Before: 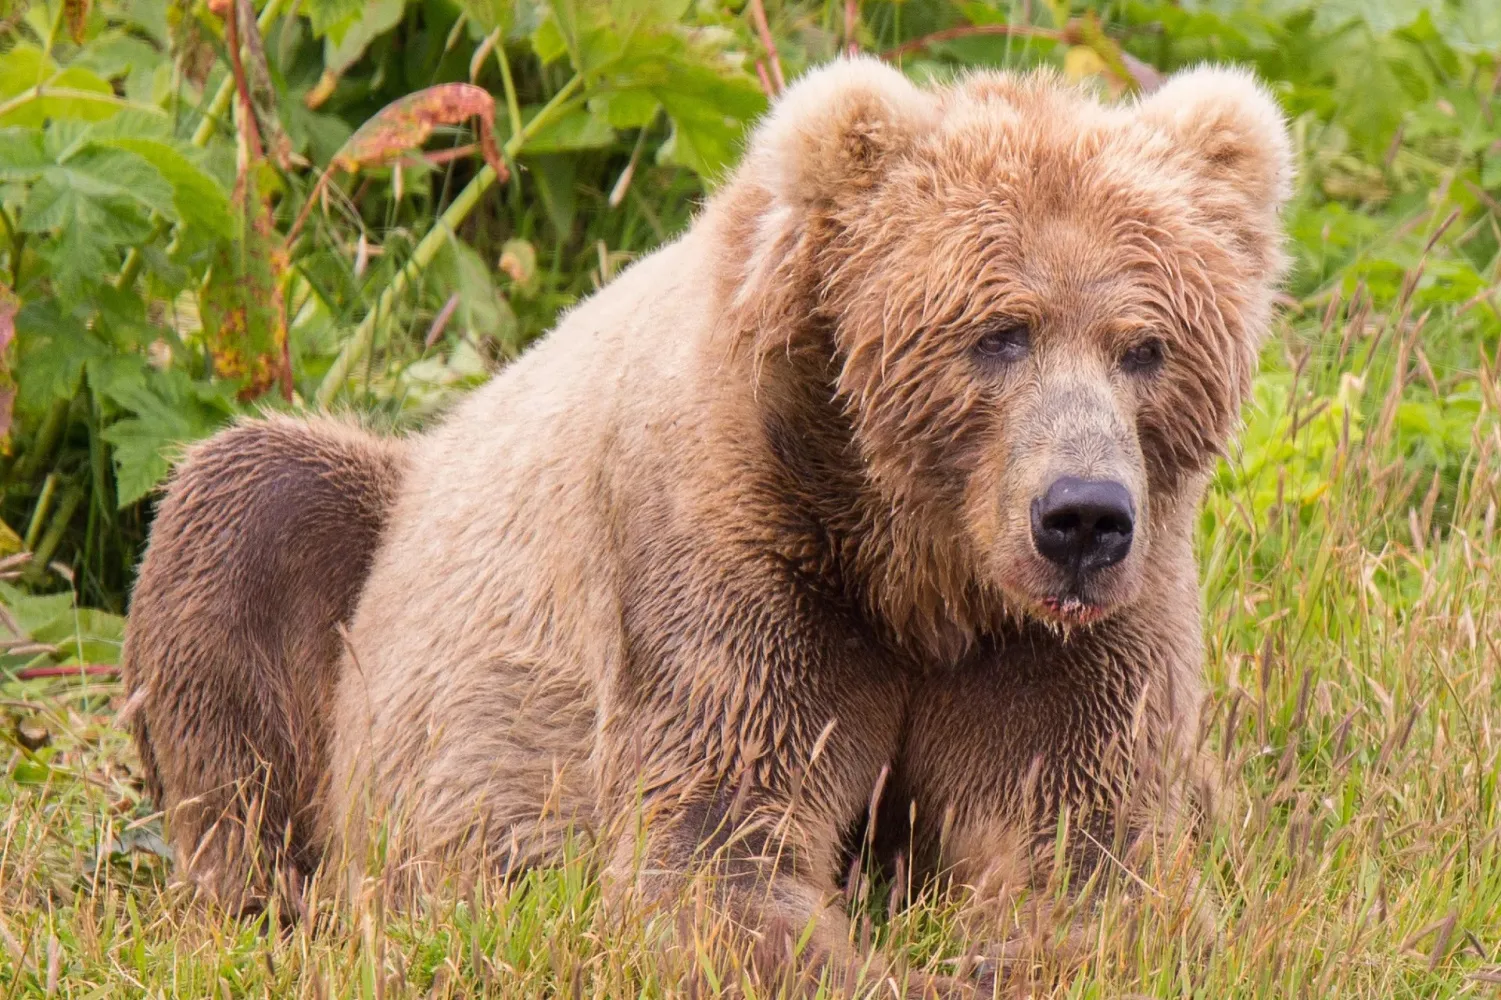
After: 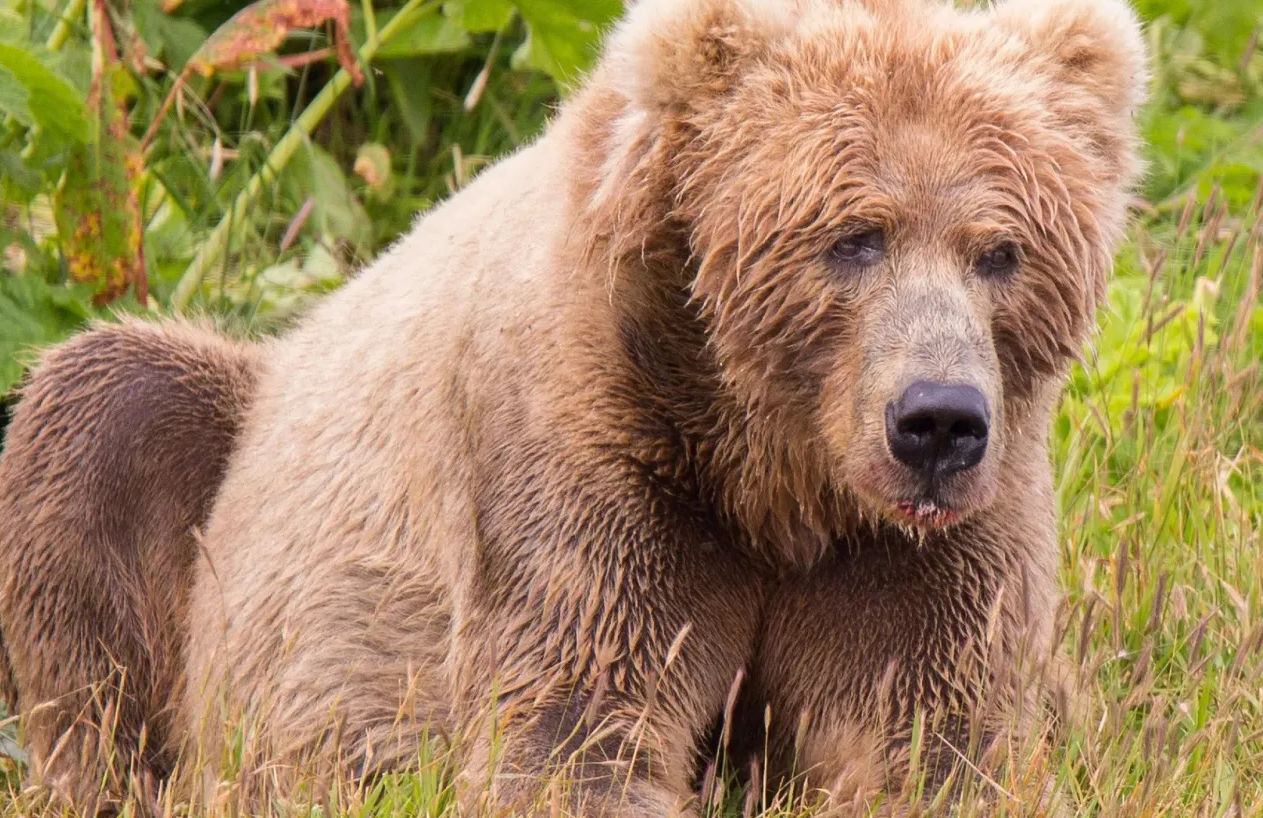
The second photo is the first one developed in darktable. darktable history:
color correction: highlights a* -0.298, highlights b* -0.095
crop and rotate: left 9.662%, top 9.697%, right 6.15%, bottom 8.482%
